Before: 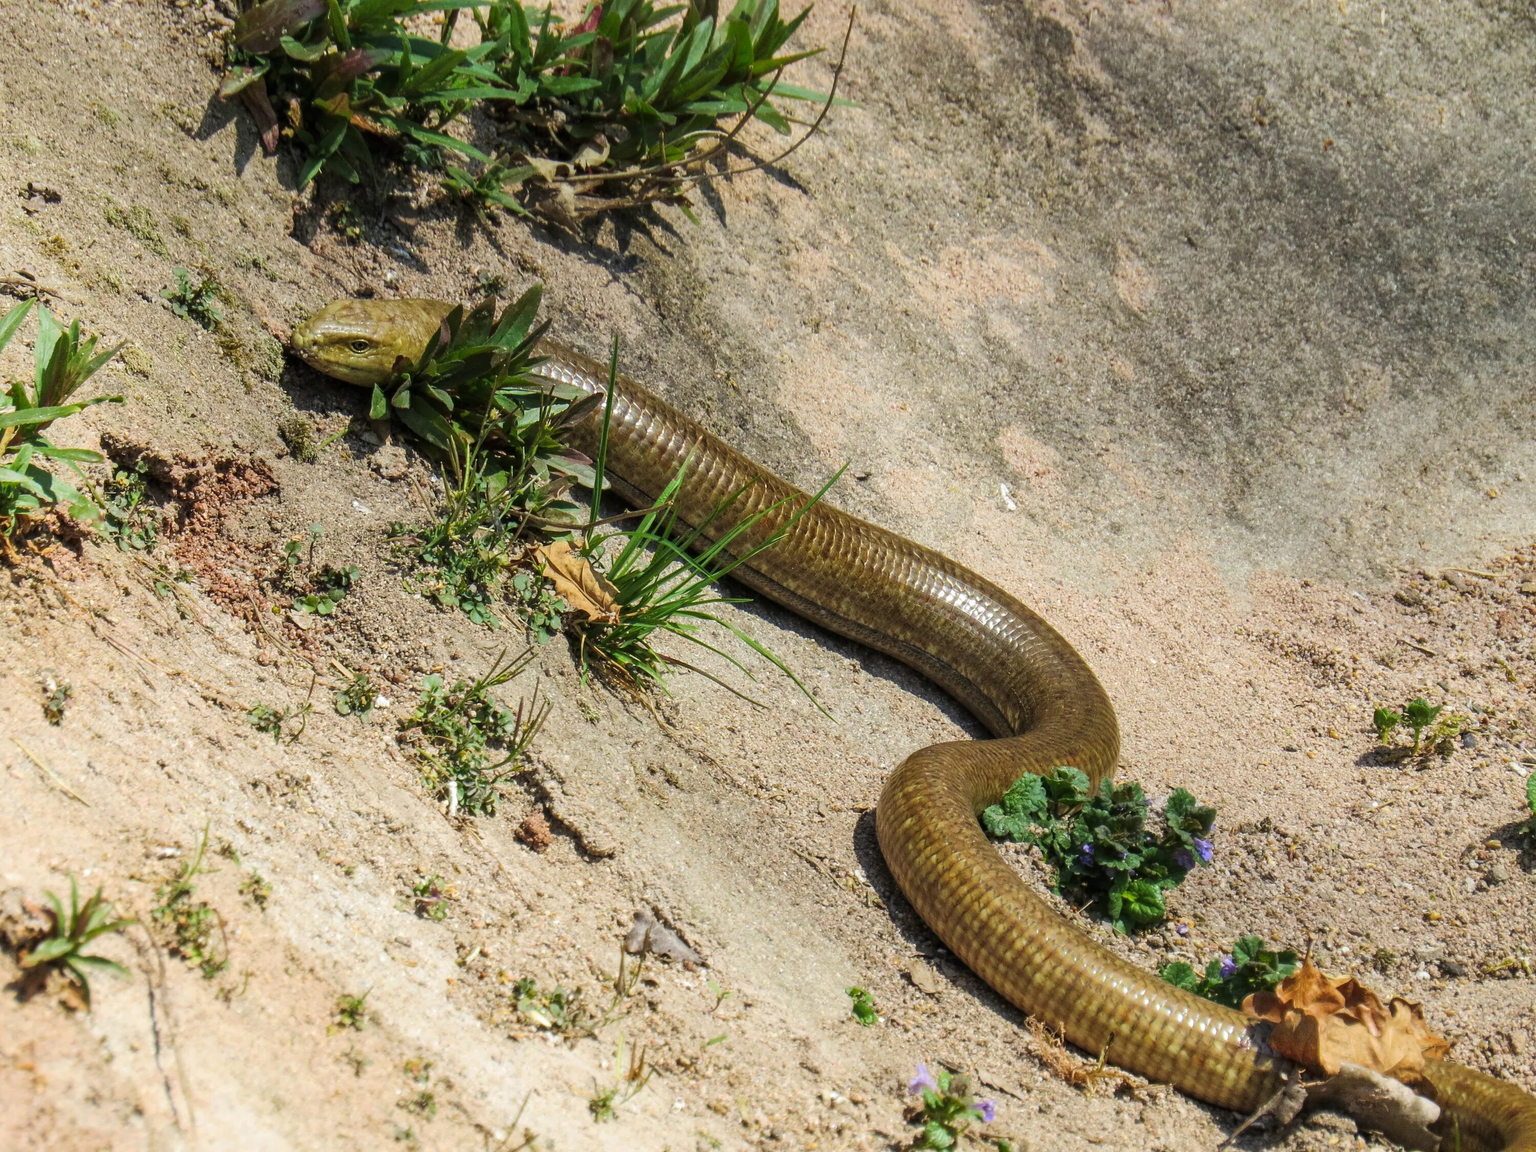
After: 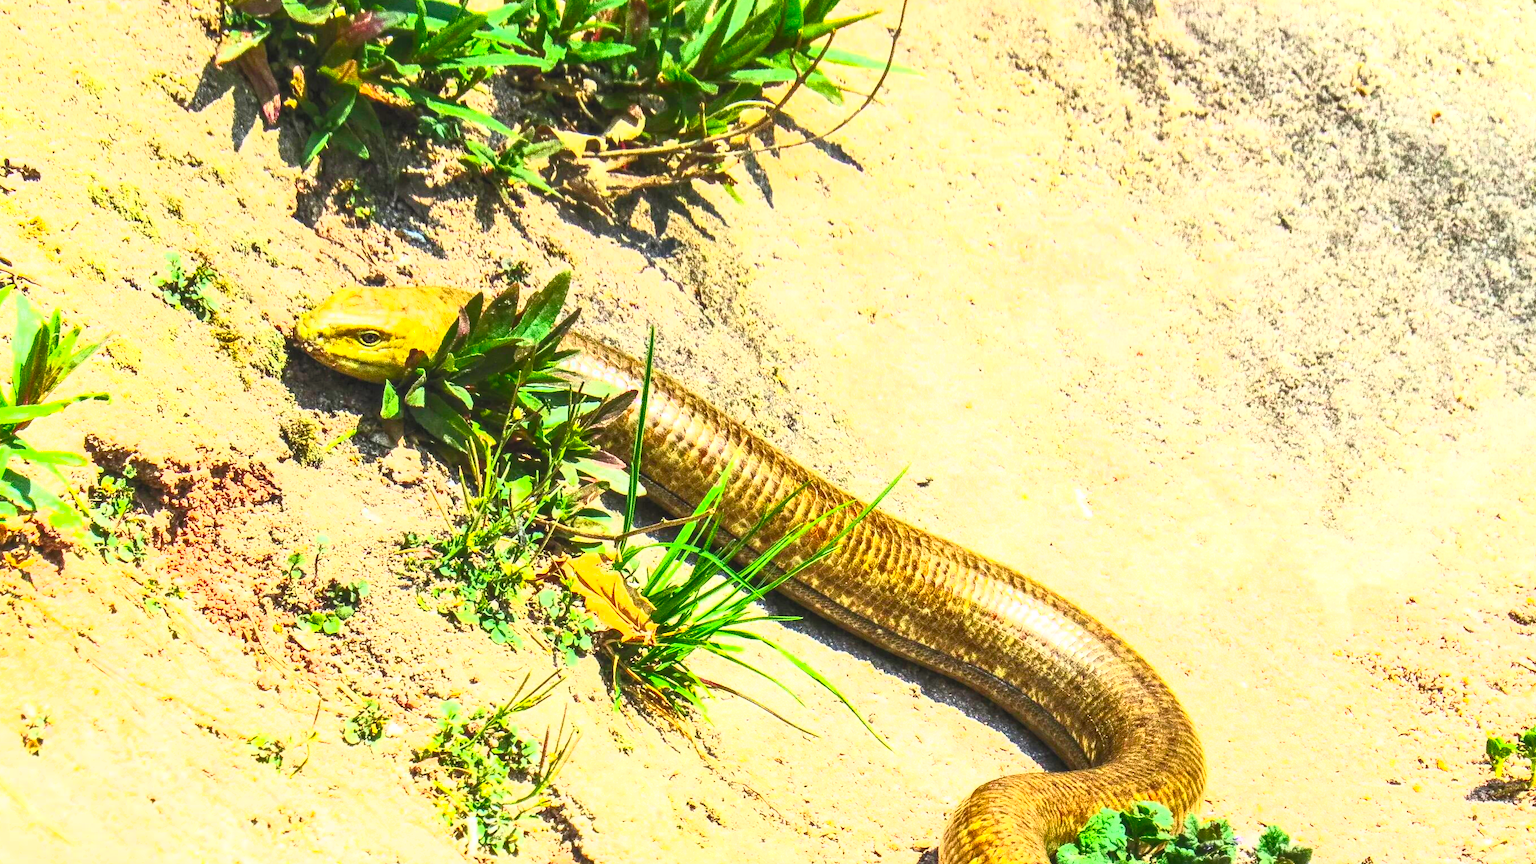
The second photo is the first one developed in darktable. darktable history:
local contrast: on, module defaults
shadows and highlights: shadows 25.9, highlights -24.55
contrast brightness saturation: contrast 0.995, brightness 0.988, saturation 0.996
crop: left 1.571%, top 3.412%, right 7.59%, bottom 28.452%
exposure: black level correction 0, exposure 0.702 EV, compensate highlight preservation false
